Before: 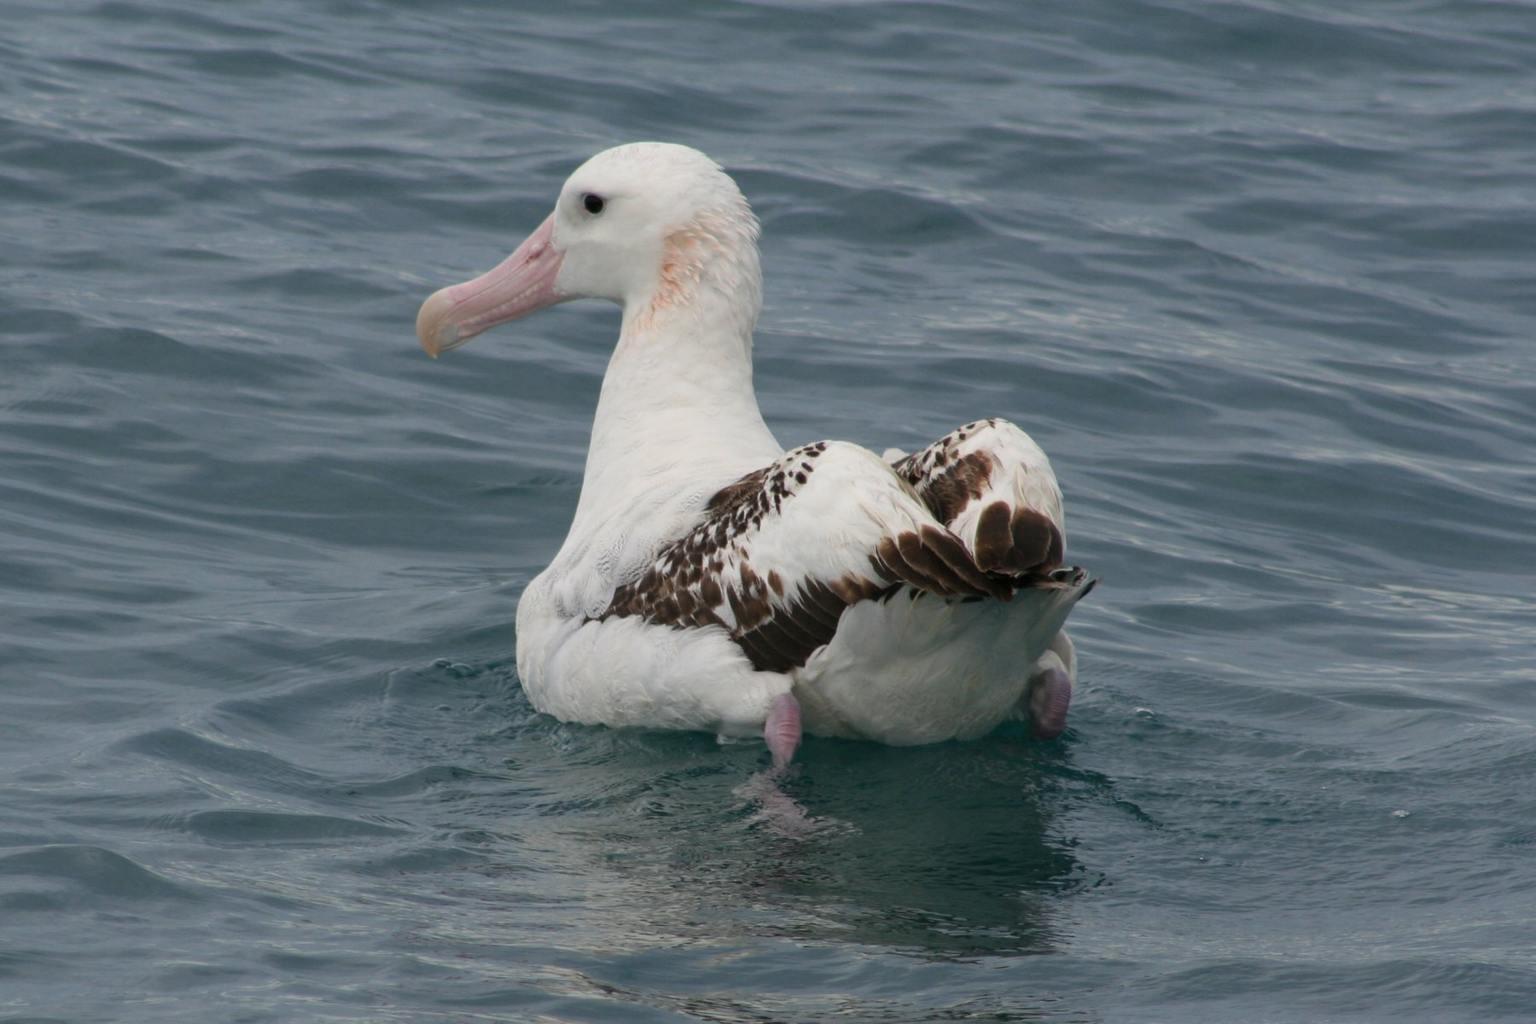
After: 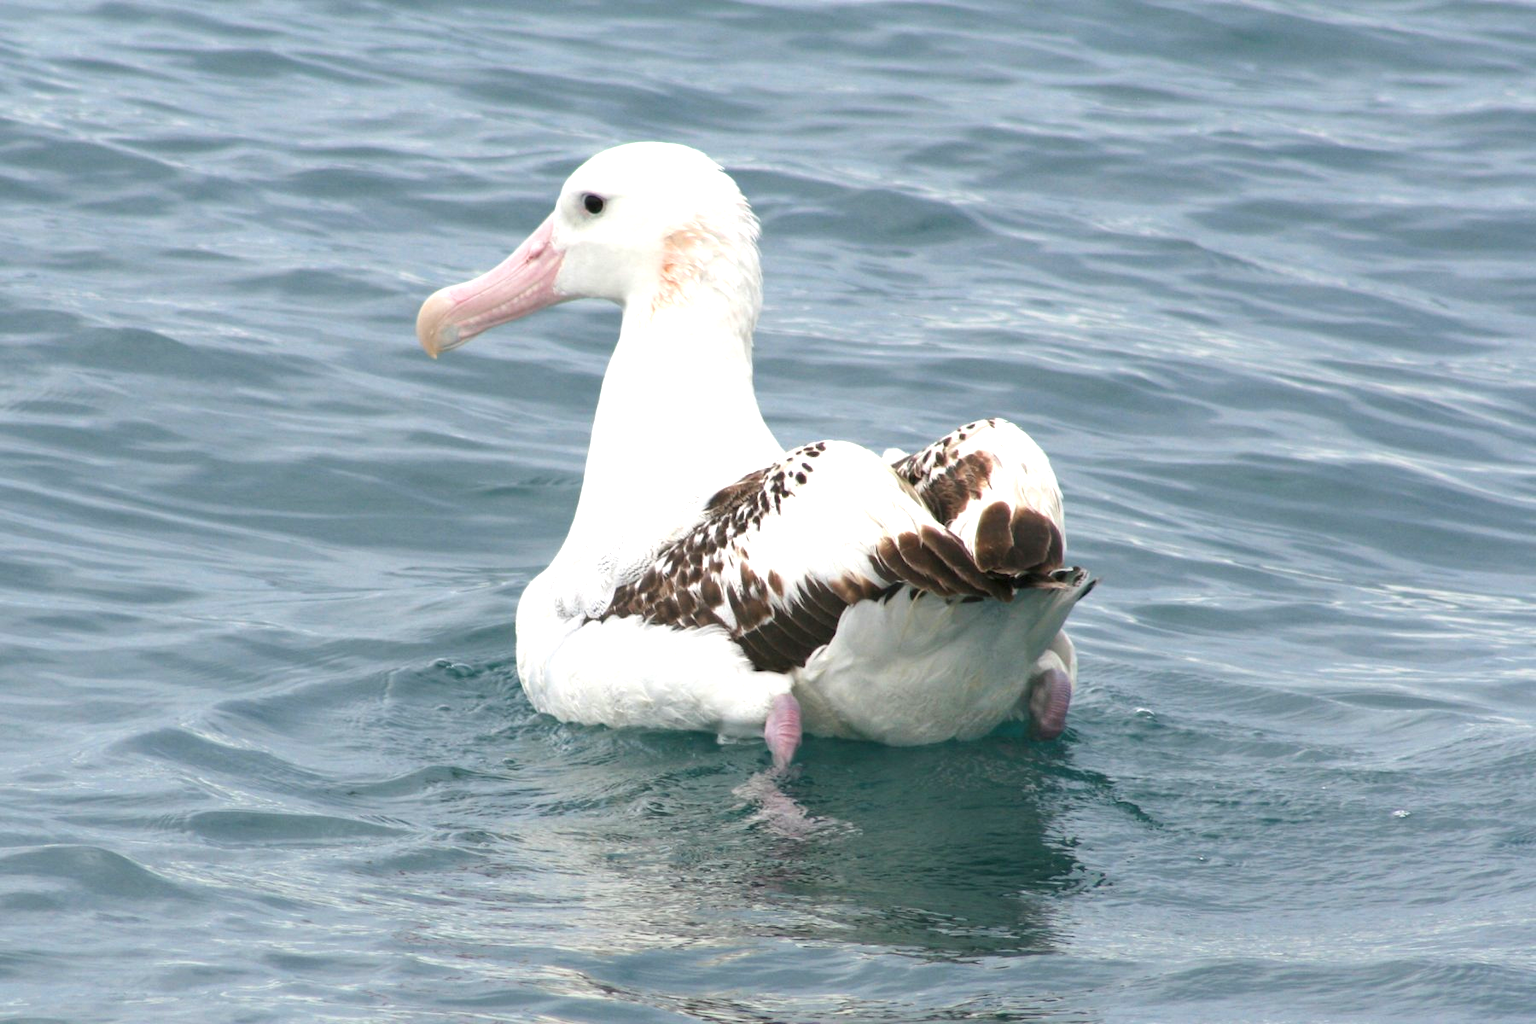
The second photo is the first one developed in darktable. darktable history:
exposure: black level correction 0, exposure 1.299 EV, compensate highlight preservation false
